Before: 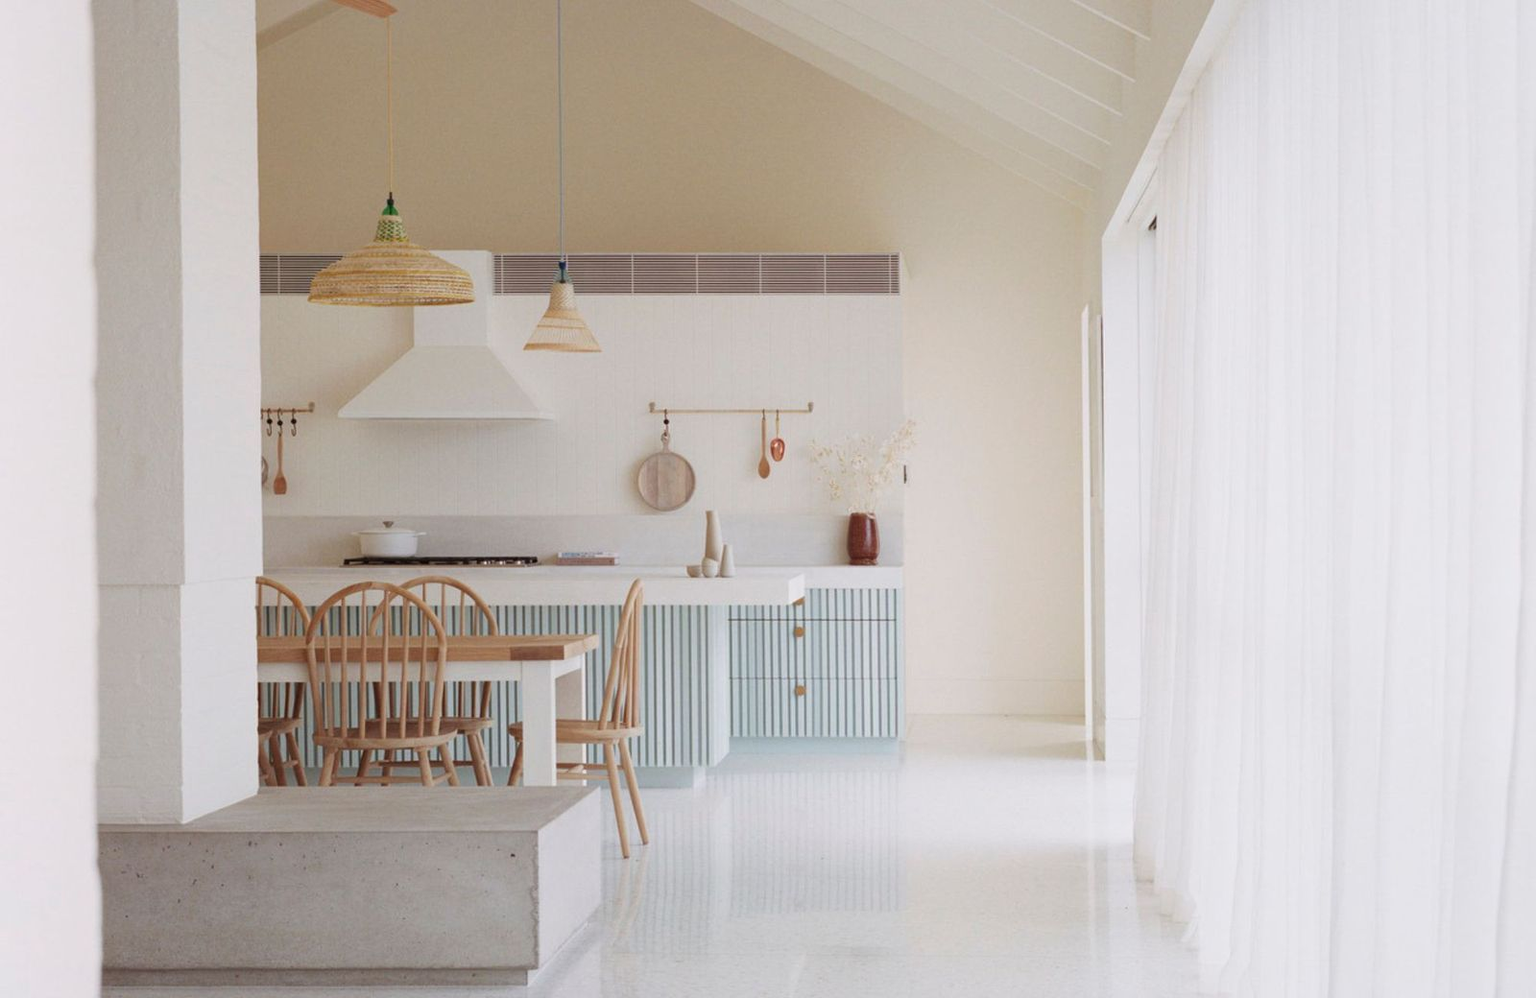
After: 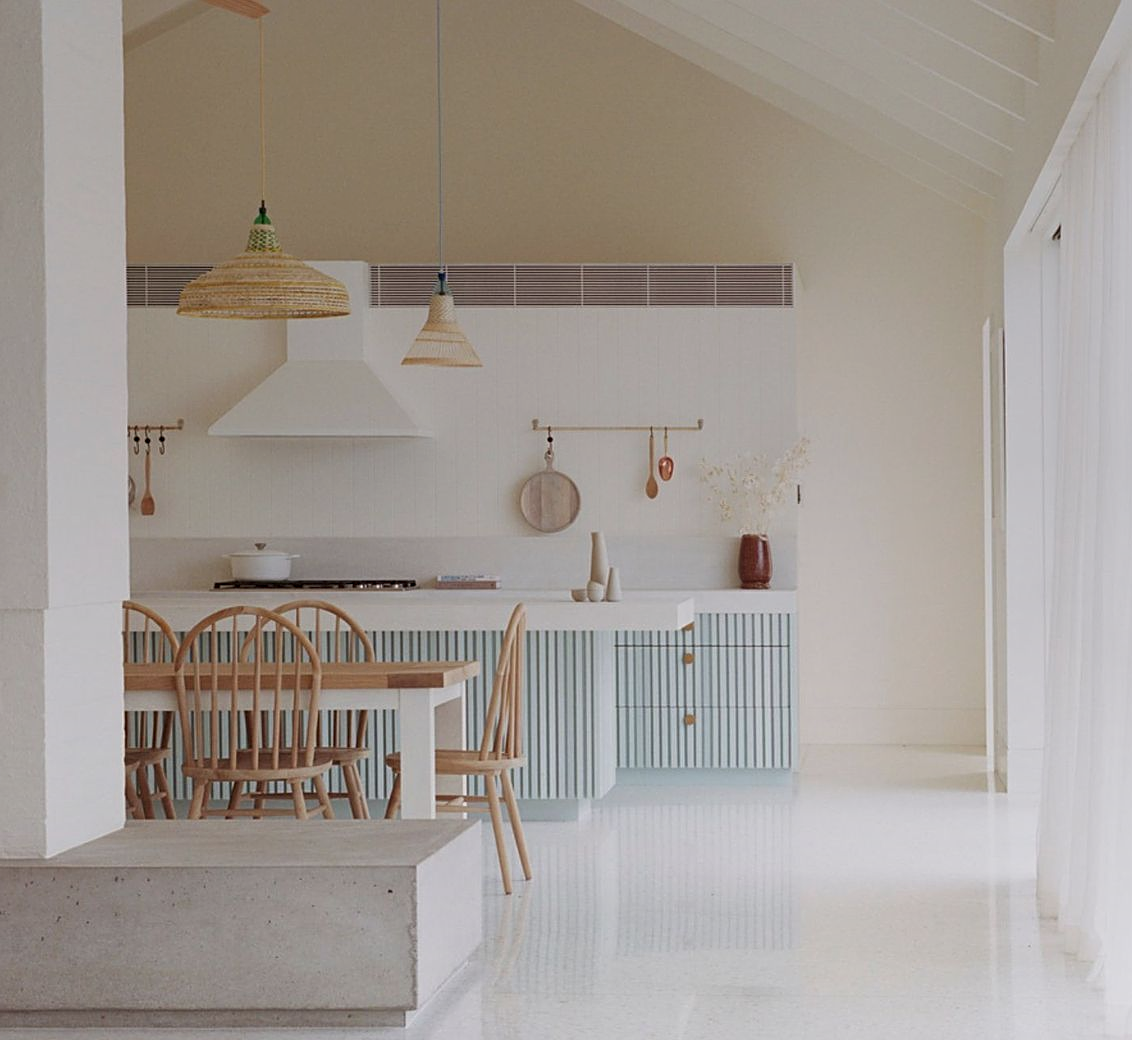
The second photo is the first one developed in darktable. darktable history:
sharpen: on, module defaults
crop and rotate: left 9.061%, right 20.142%
graduated density: rotation 5.63°, offset 76.9
